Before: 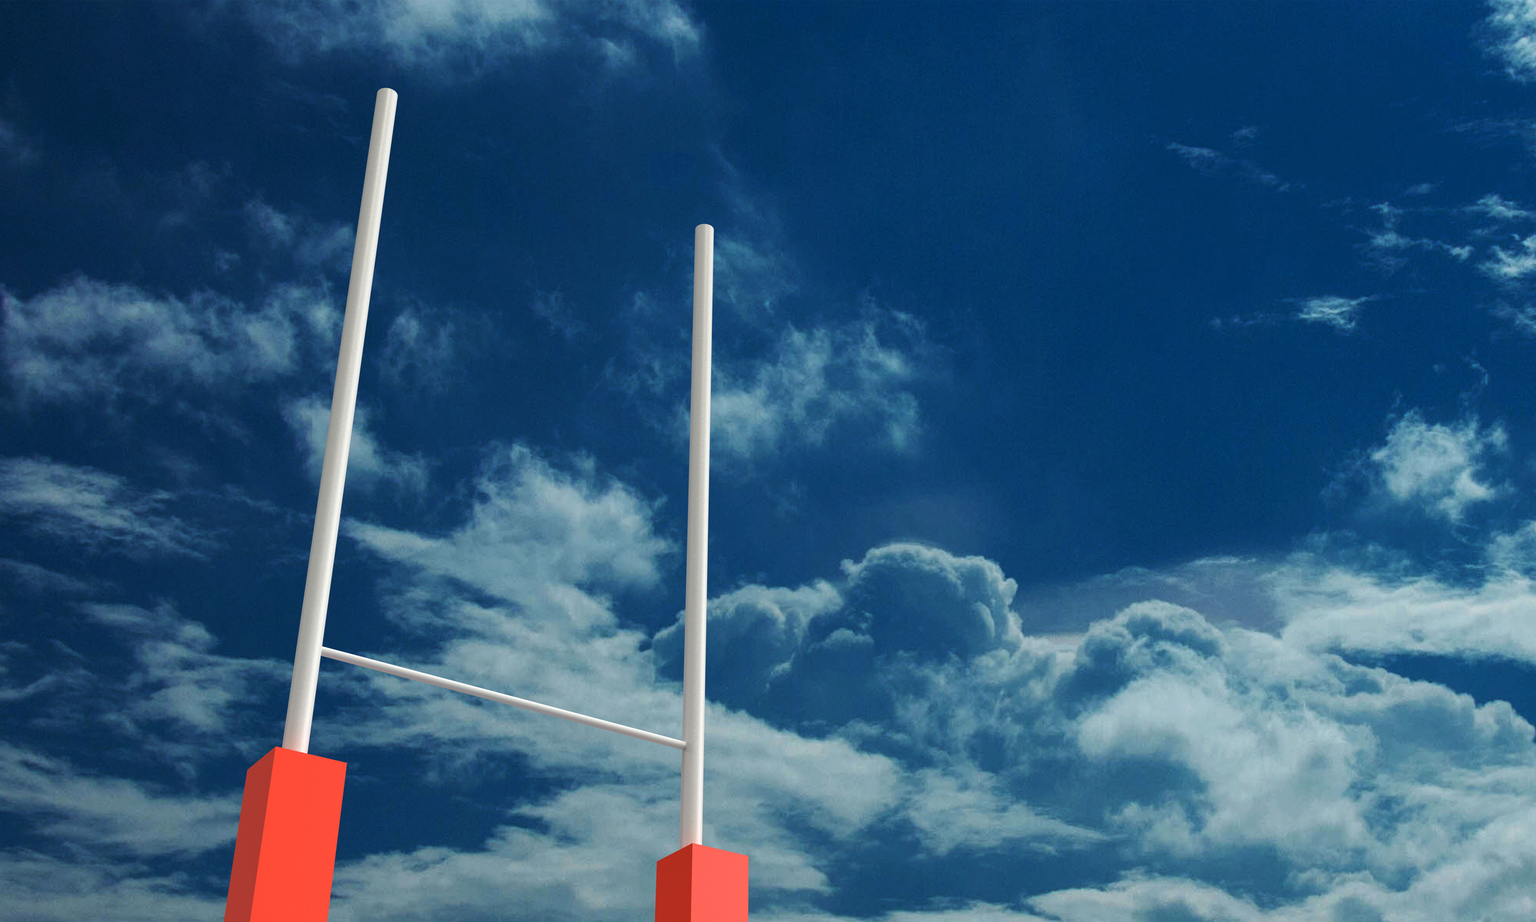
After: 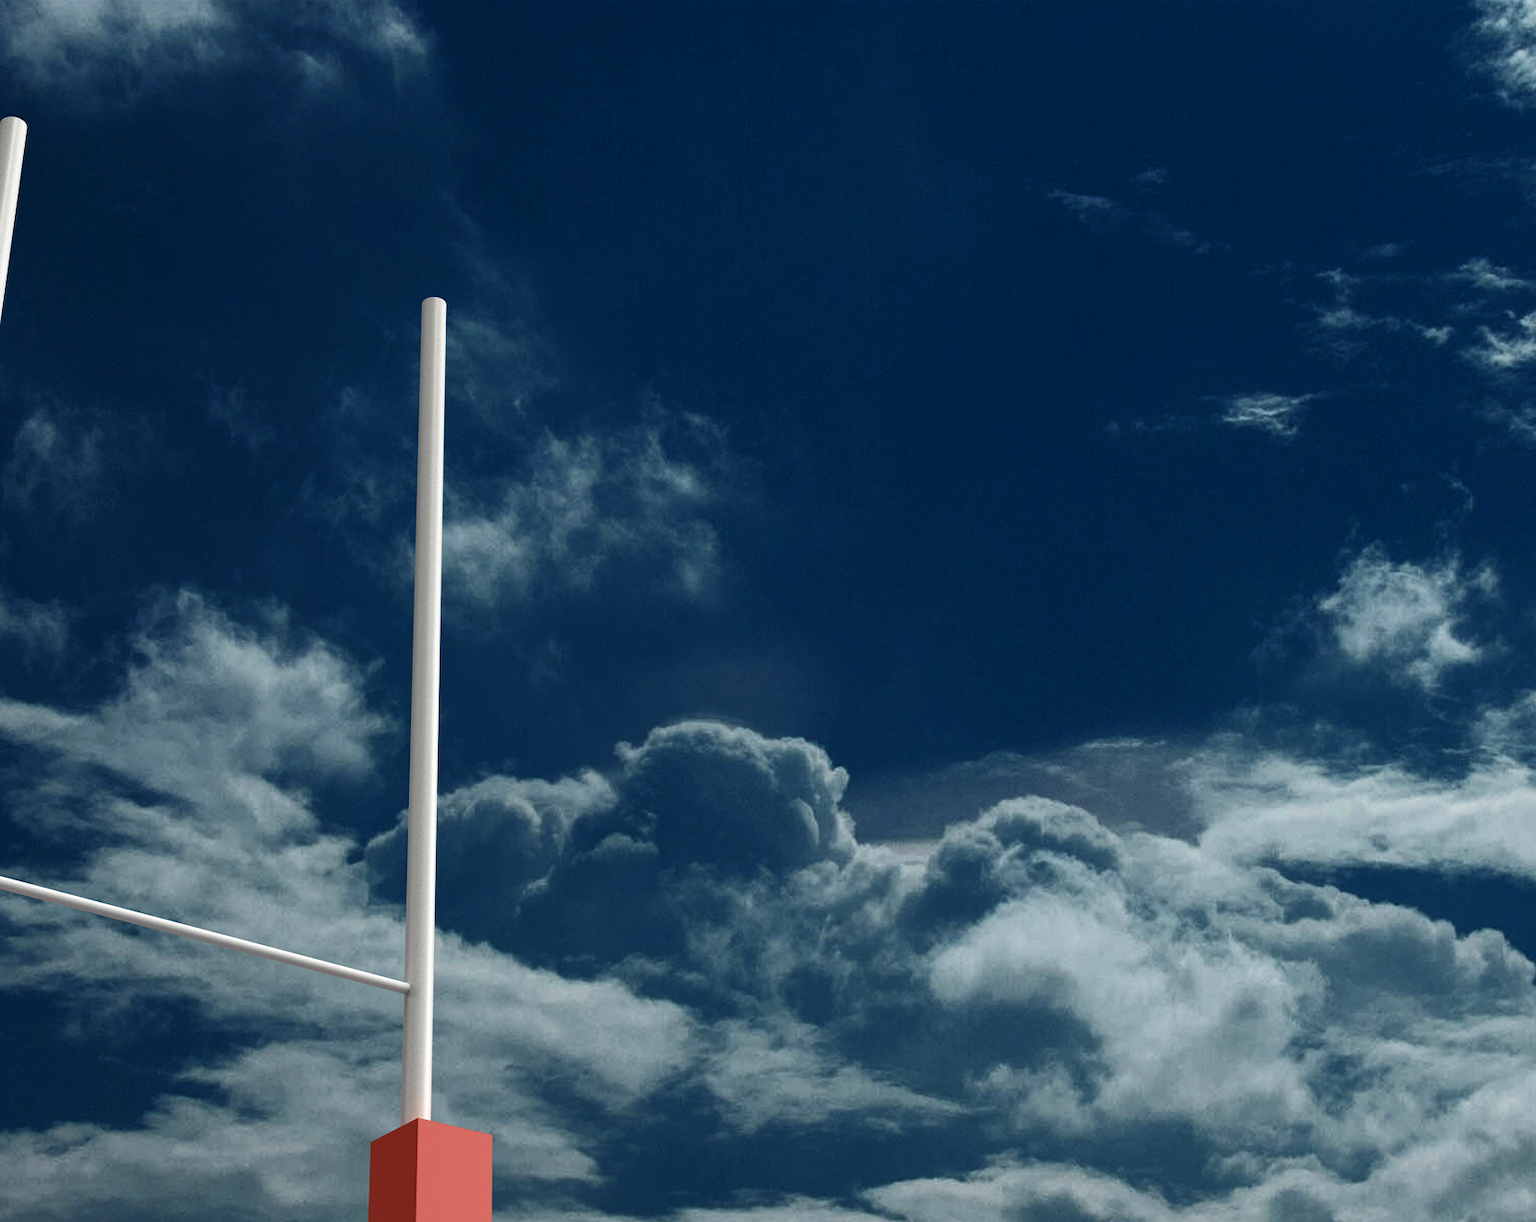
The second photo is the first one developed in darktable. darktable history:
crop and rotate: left 24.6%
color balance rgb: perceptual saturation grading › highlights -31.88%, perceptual saturation grading › mid-tones 5.8%, perceptual saturation grading › shadows 18.12%, perceptual brilliance grading › highlights 3.62%, perceptual brilliance grading › mid-tones -18.12%, perceptual brilliance grading › shadows -41.3%
